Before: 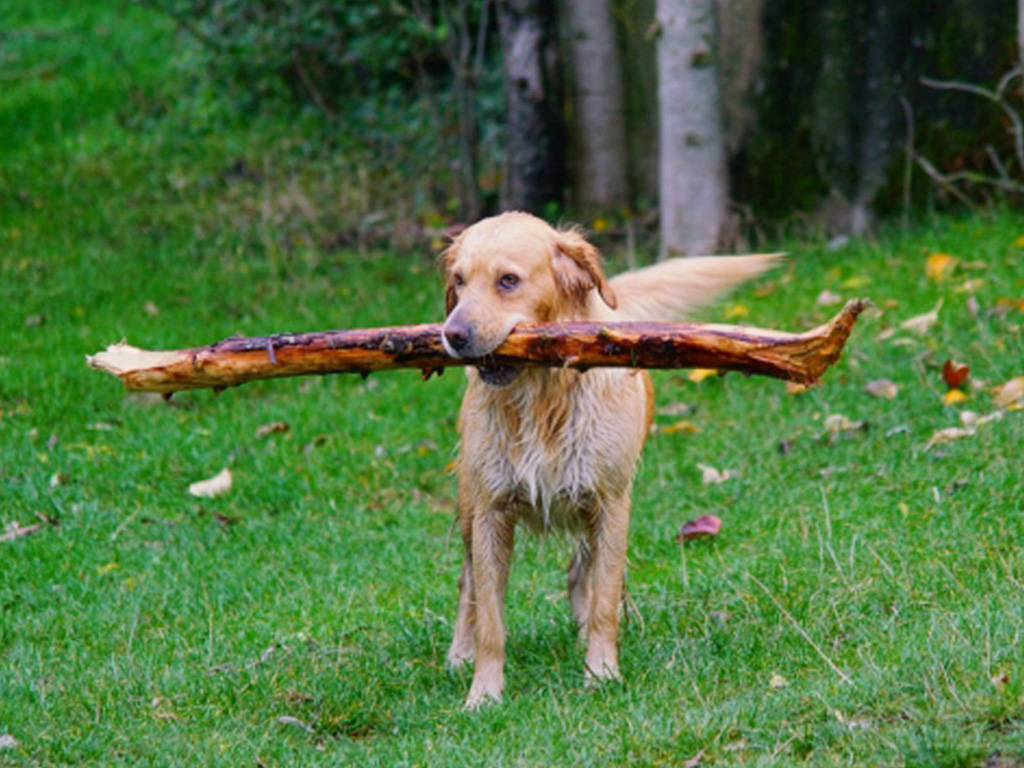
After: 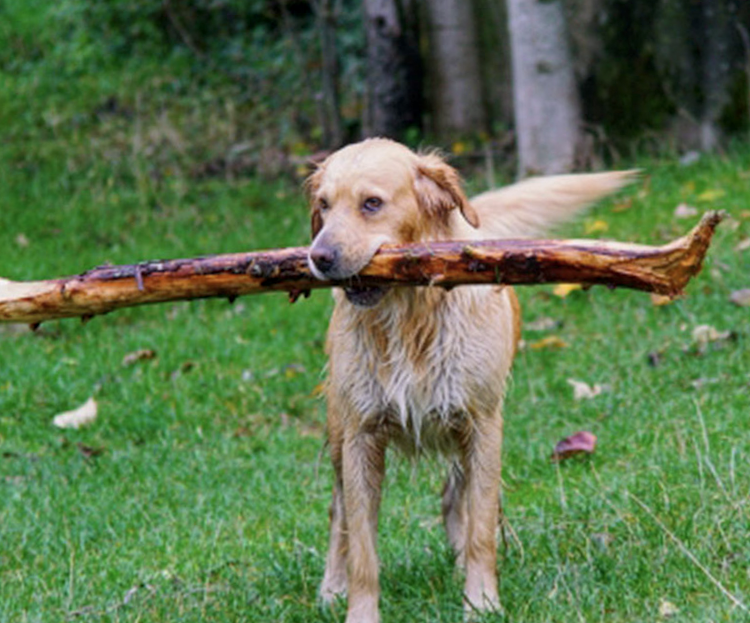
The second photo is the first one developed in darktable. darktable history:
local contrast: highlights 100%, shadows 100%, detail 120%, midtone range 0.2
white balance: red 0.982, blue 1.018
rotate and perspective: rotation -1.68°, lens shift (vertical) -0.146, crop left 0.049, crop right 0.912, crop top 0.032, crop bottom 0.96
color correction: saturation 0.85
crop: left 11.225%, top 5.381%, right 9.565%, bottom 10.314%
